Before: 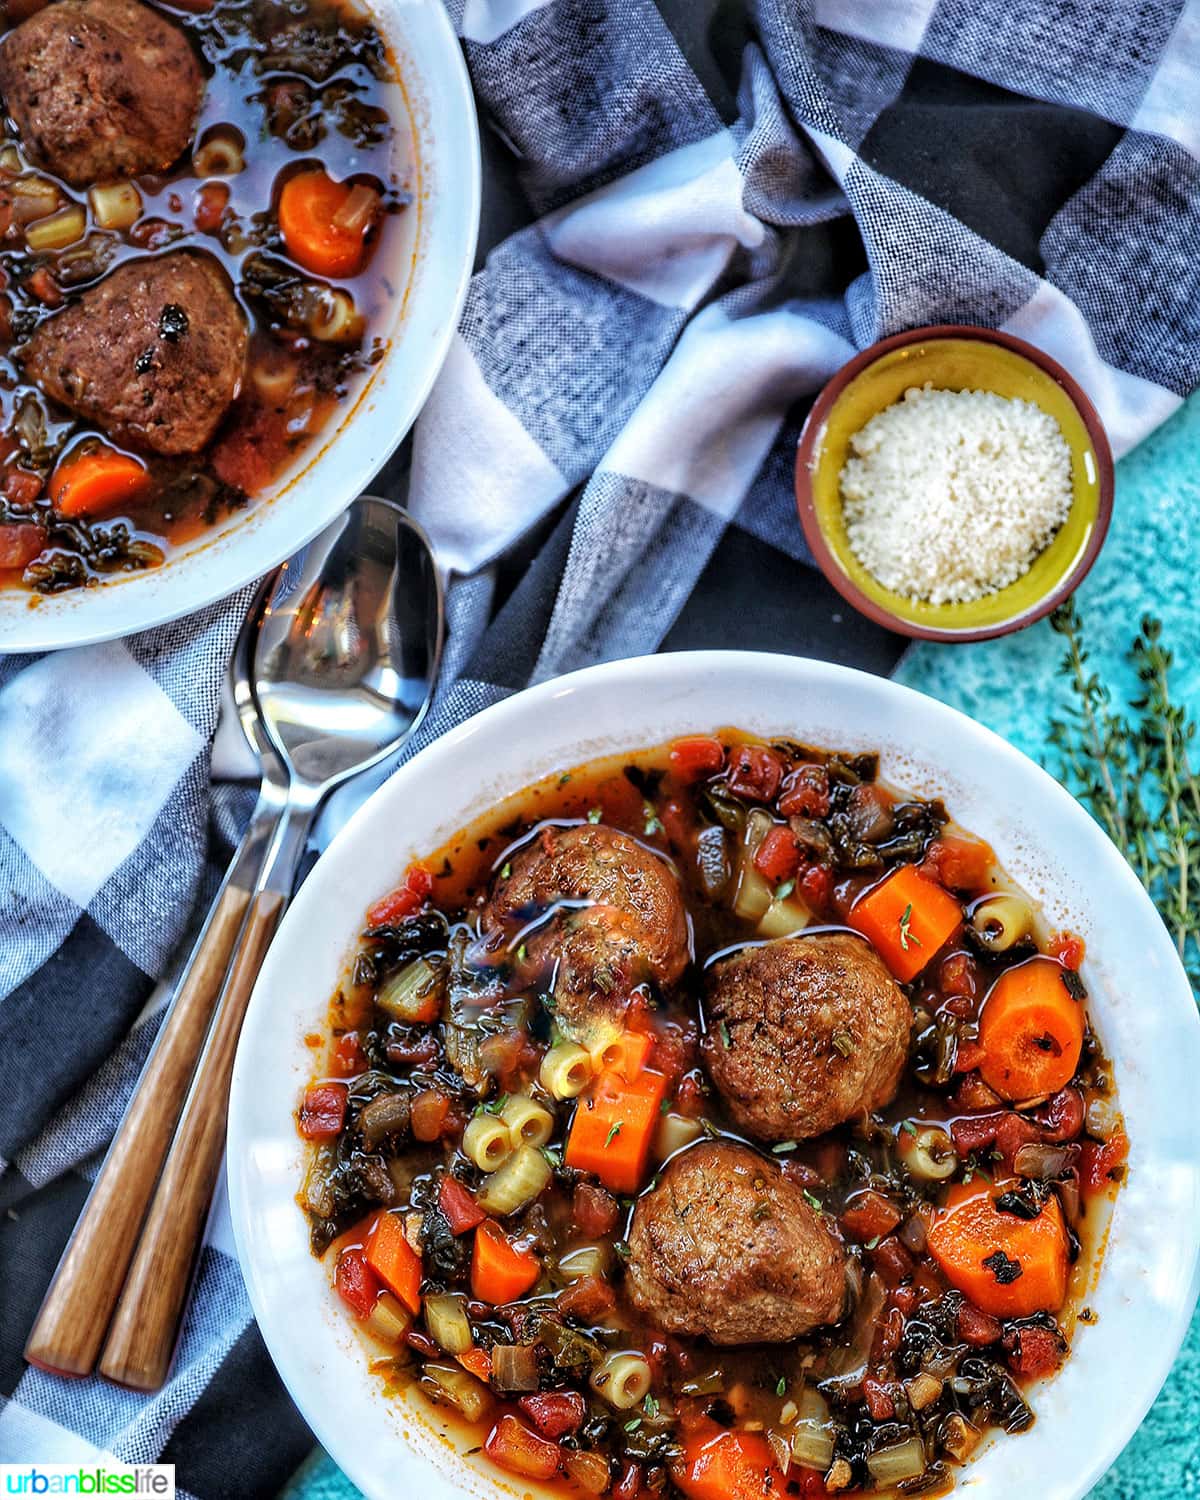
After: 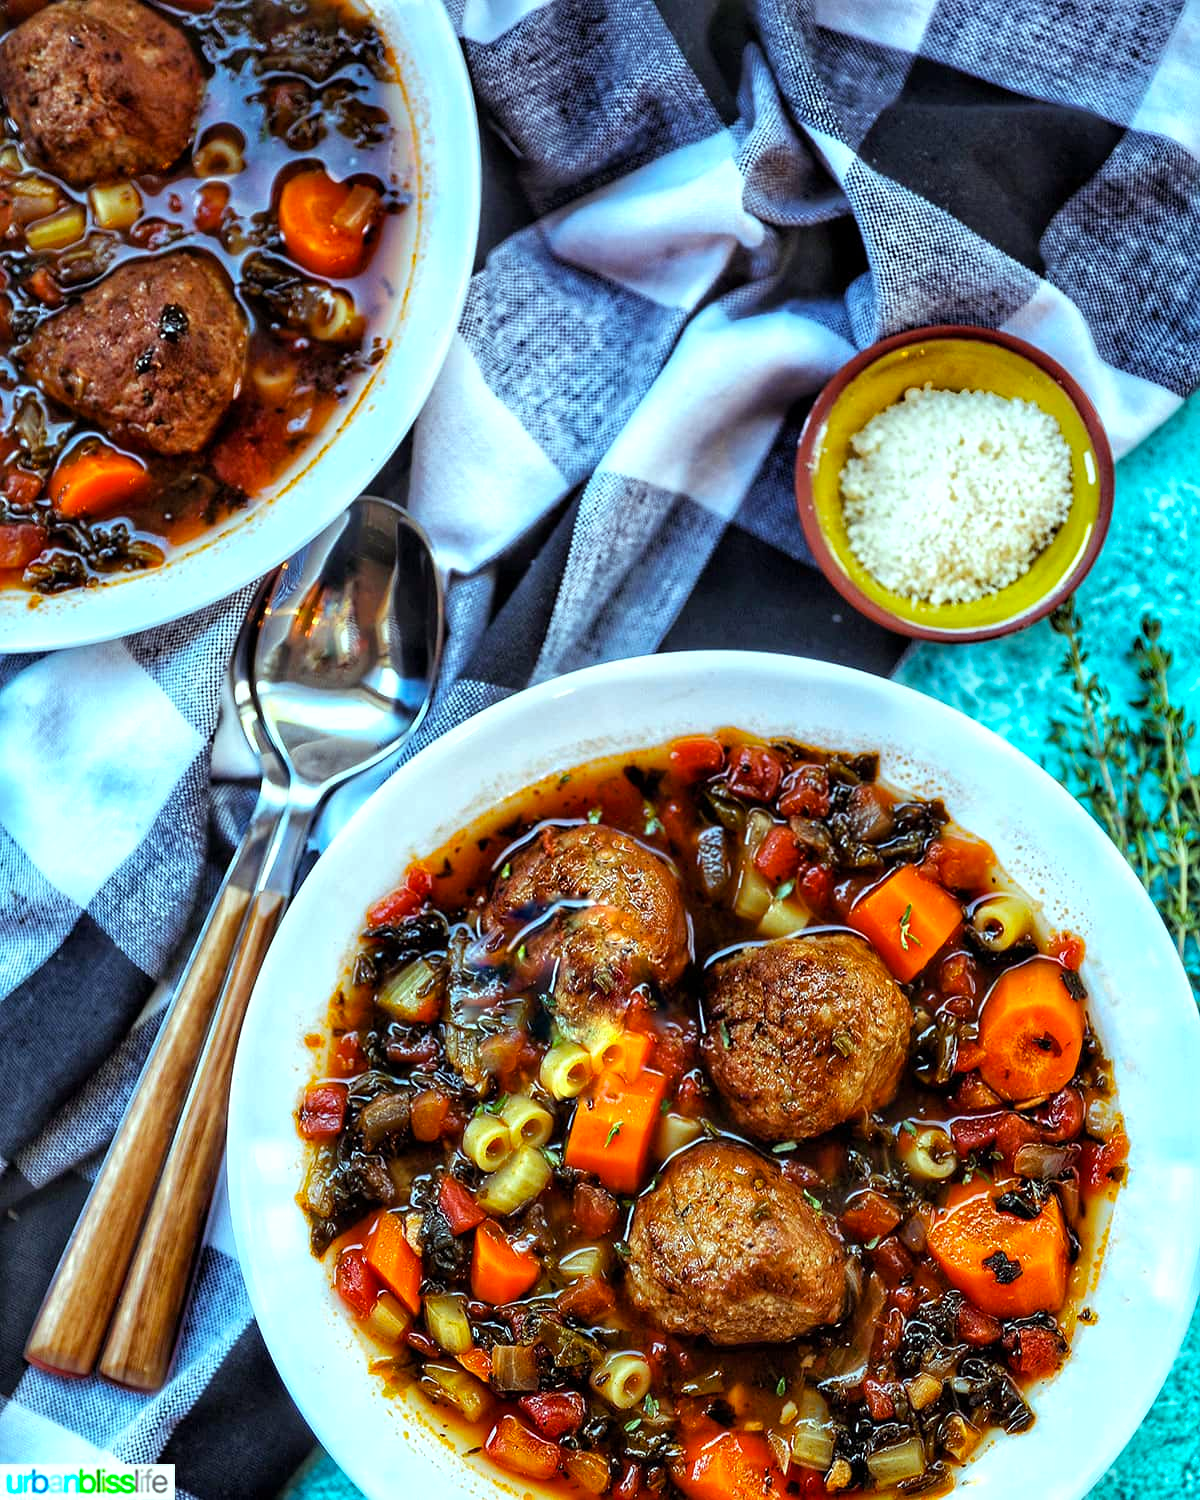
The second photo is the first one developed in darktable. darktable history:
color balance rgb: power › chroma 0.32%, power › hue 23.58°, highlights gain › luminance 19.822%, highlights gain › chroma 2.686%, highlights gain › hue 174.93°, perceptual saturation grading › global saturation 19.605%
